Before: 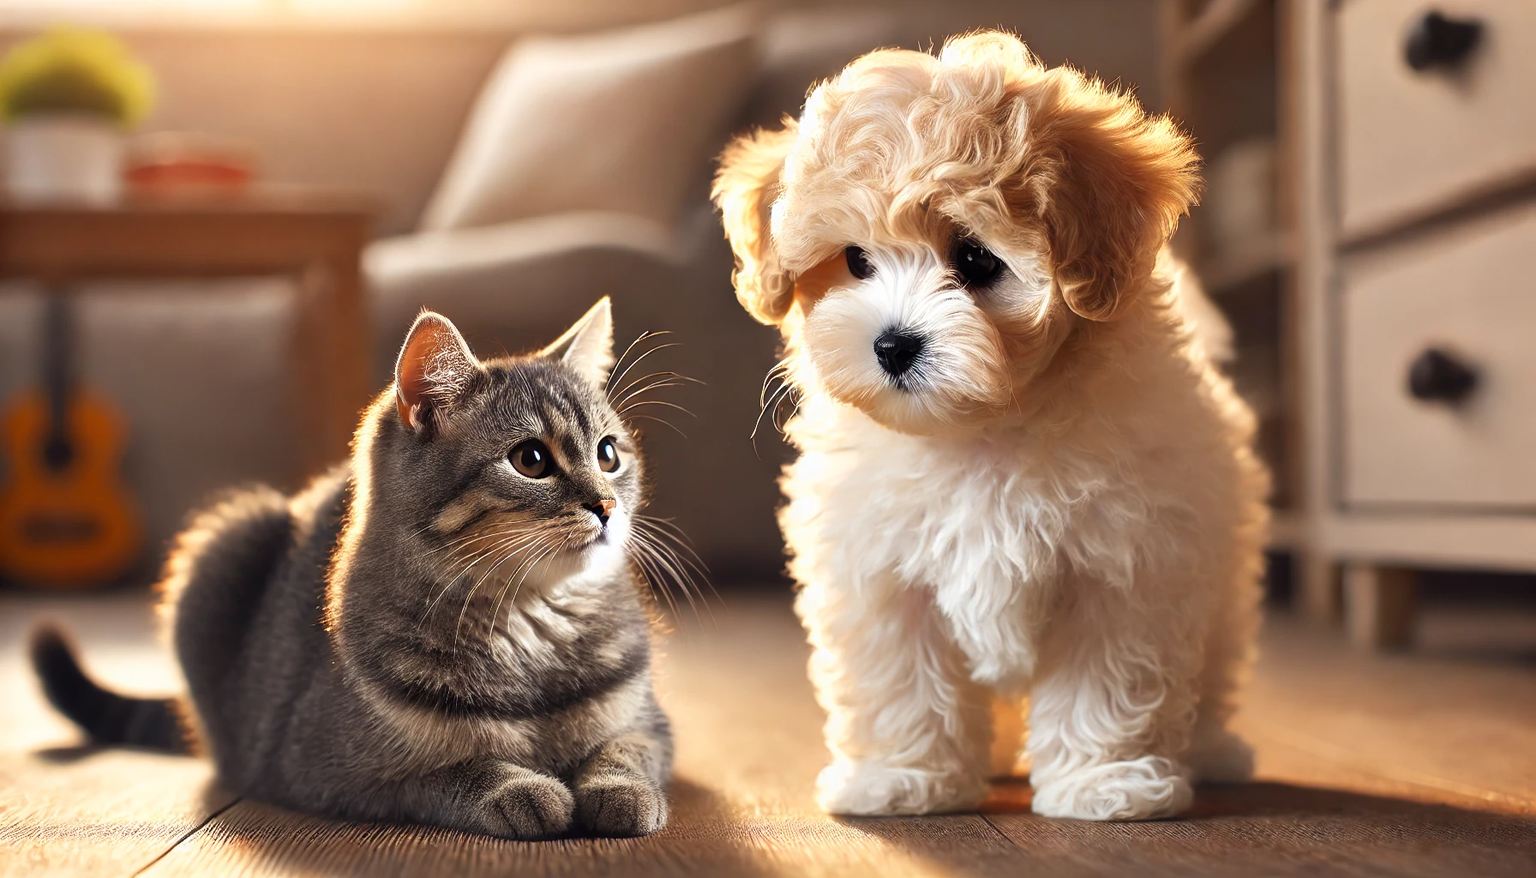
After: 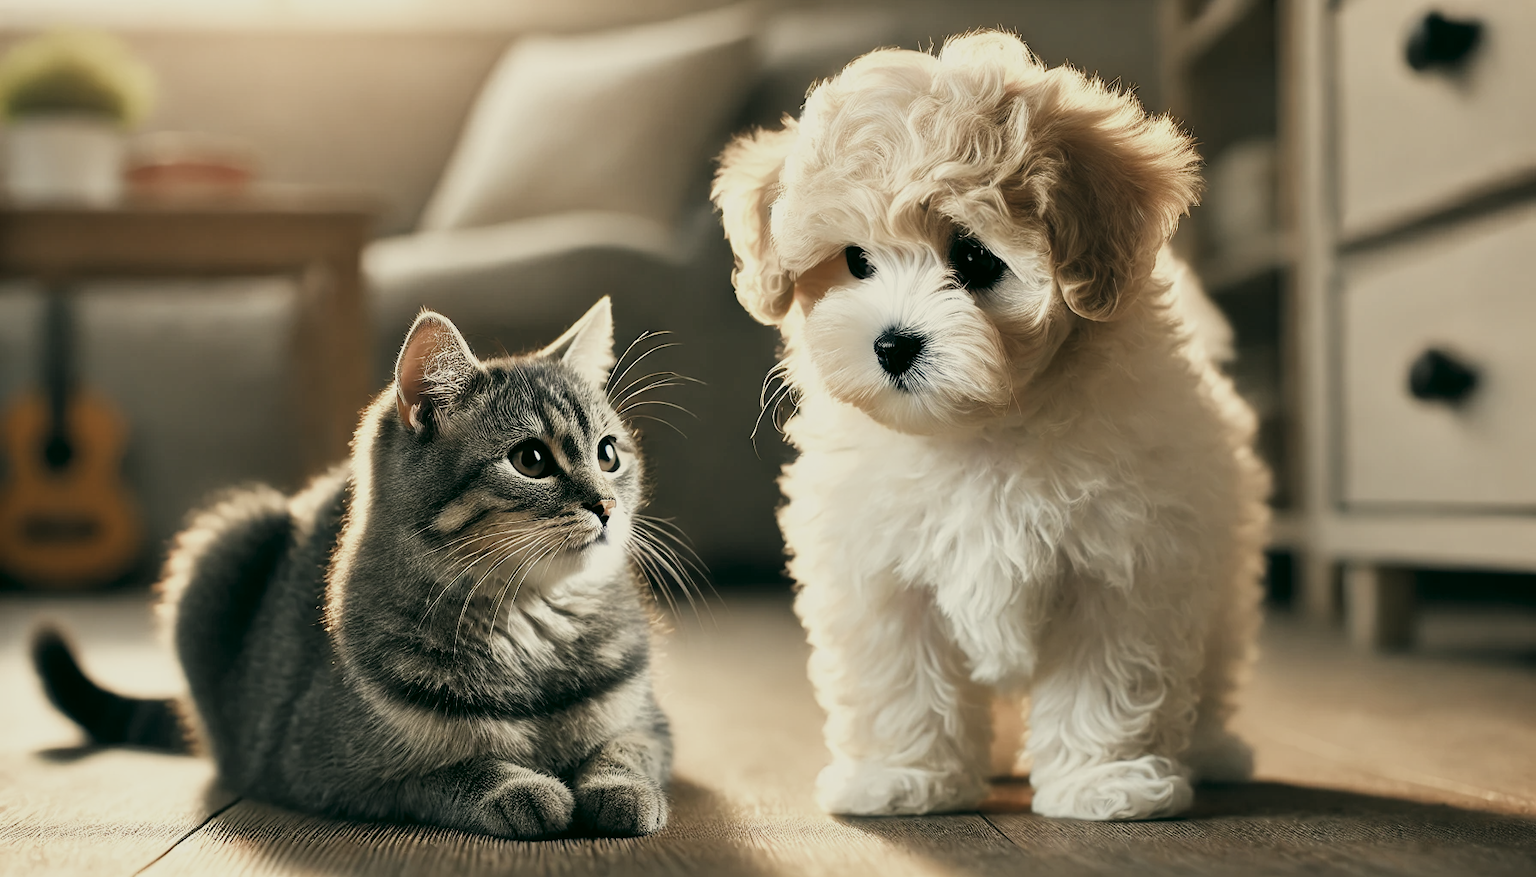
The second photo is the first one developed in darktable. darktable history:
color correction: highlights a* -0.405, highlights b* 9.35, shadows a* -8.95, shadows b* 0.677
contrast brightness saturation: contrast 0.099, saturation -0.374
filmic rgb: black relative exposure -7.97 EV, white relative exposure 3.79 EV, hardness 4.39, color science v4 (2020)
